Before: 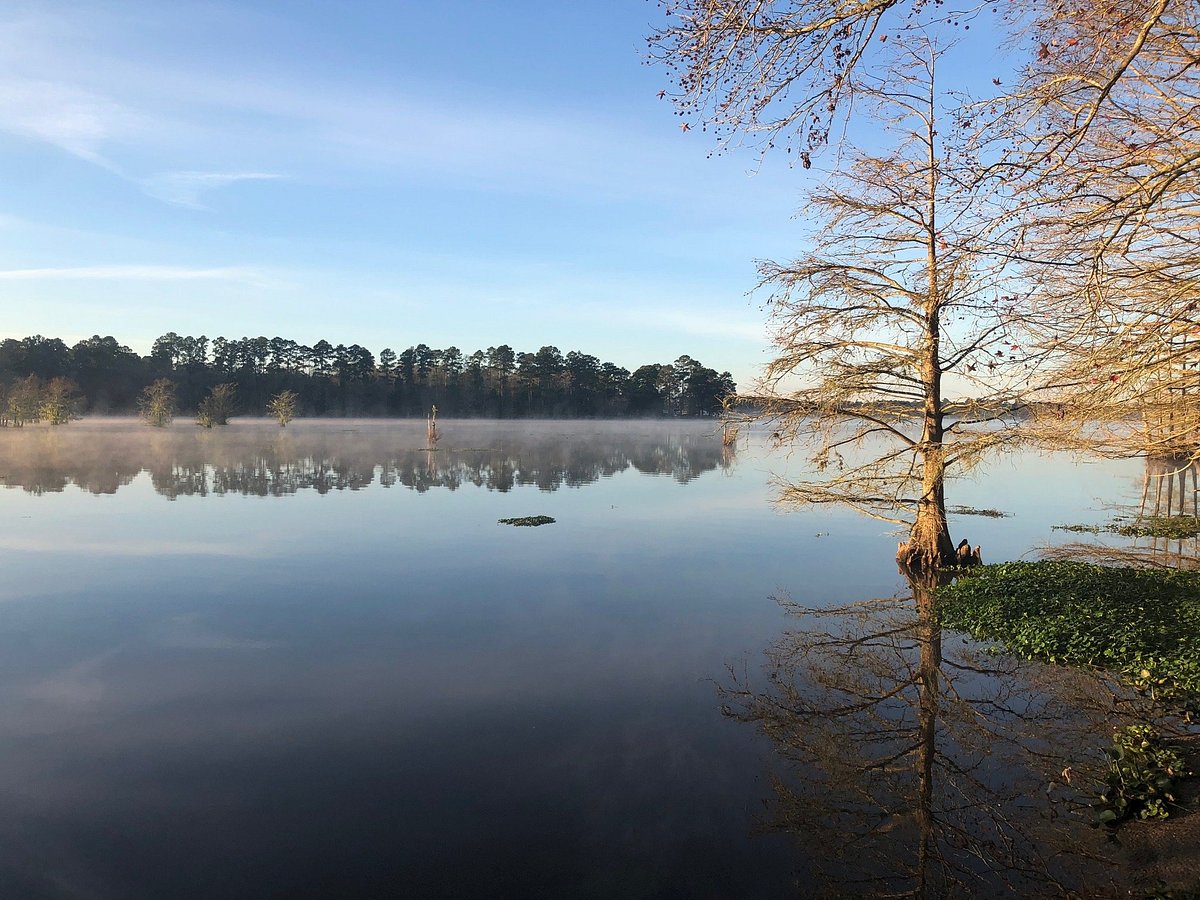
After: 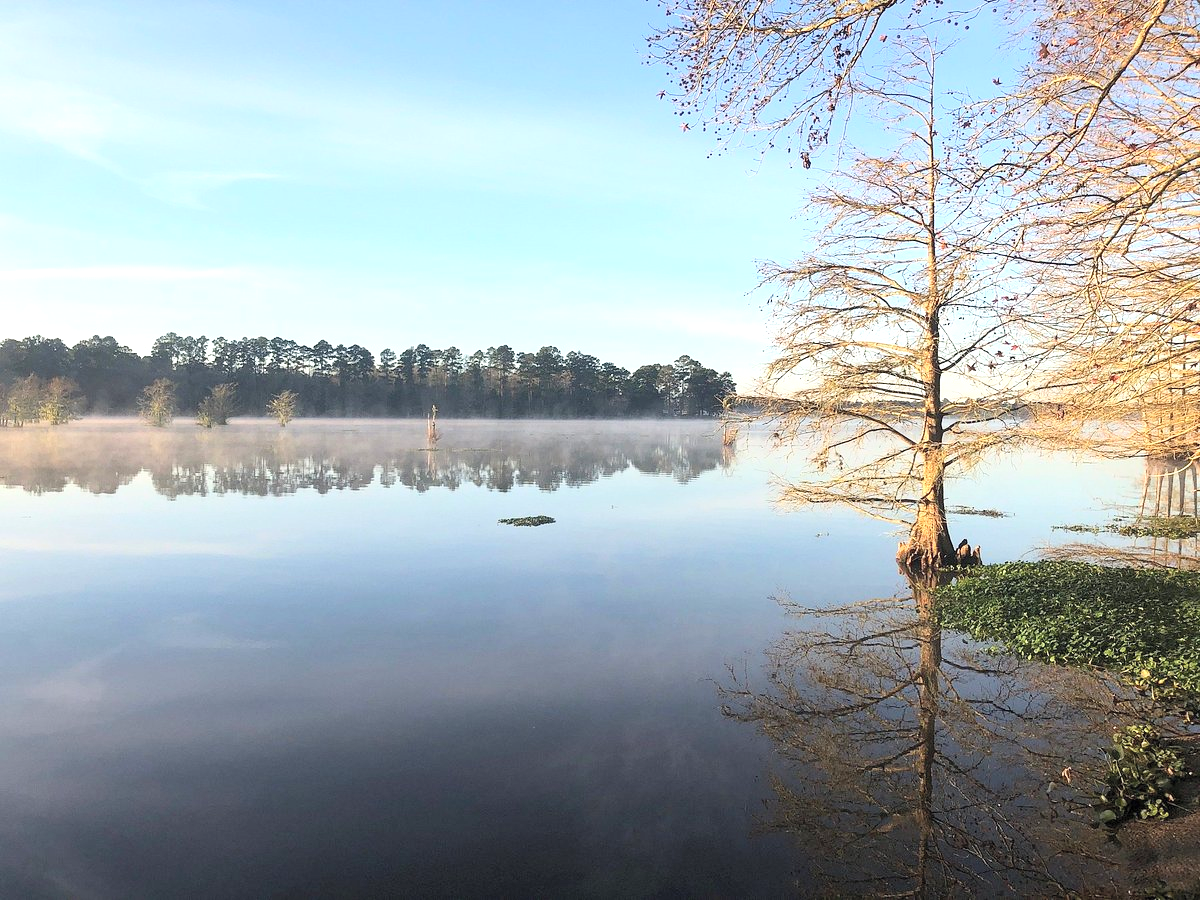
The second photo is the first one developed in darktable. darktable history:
exposure: exposure 0.493 EV, compensate highlight preservation false
contrast brightness saturation: contrast 0.139, brightness 0.224
